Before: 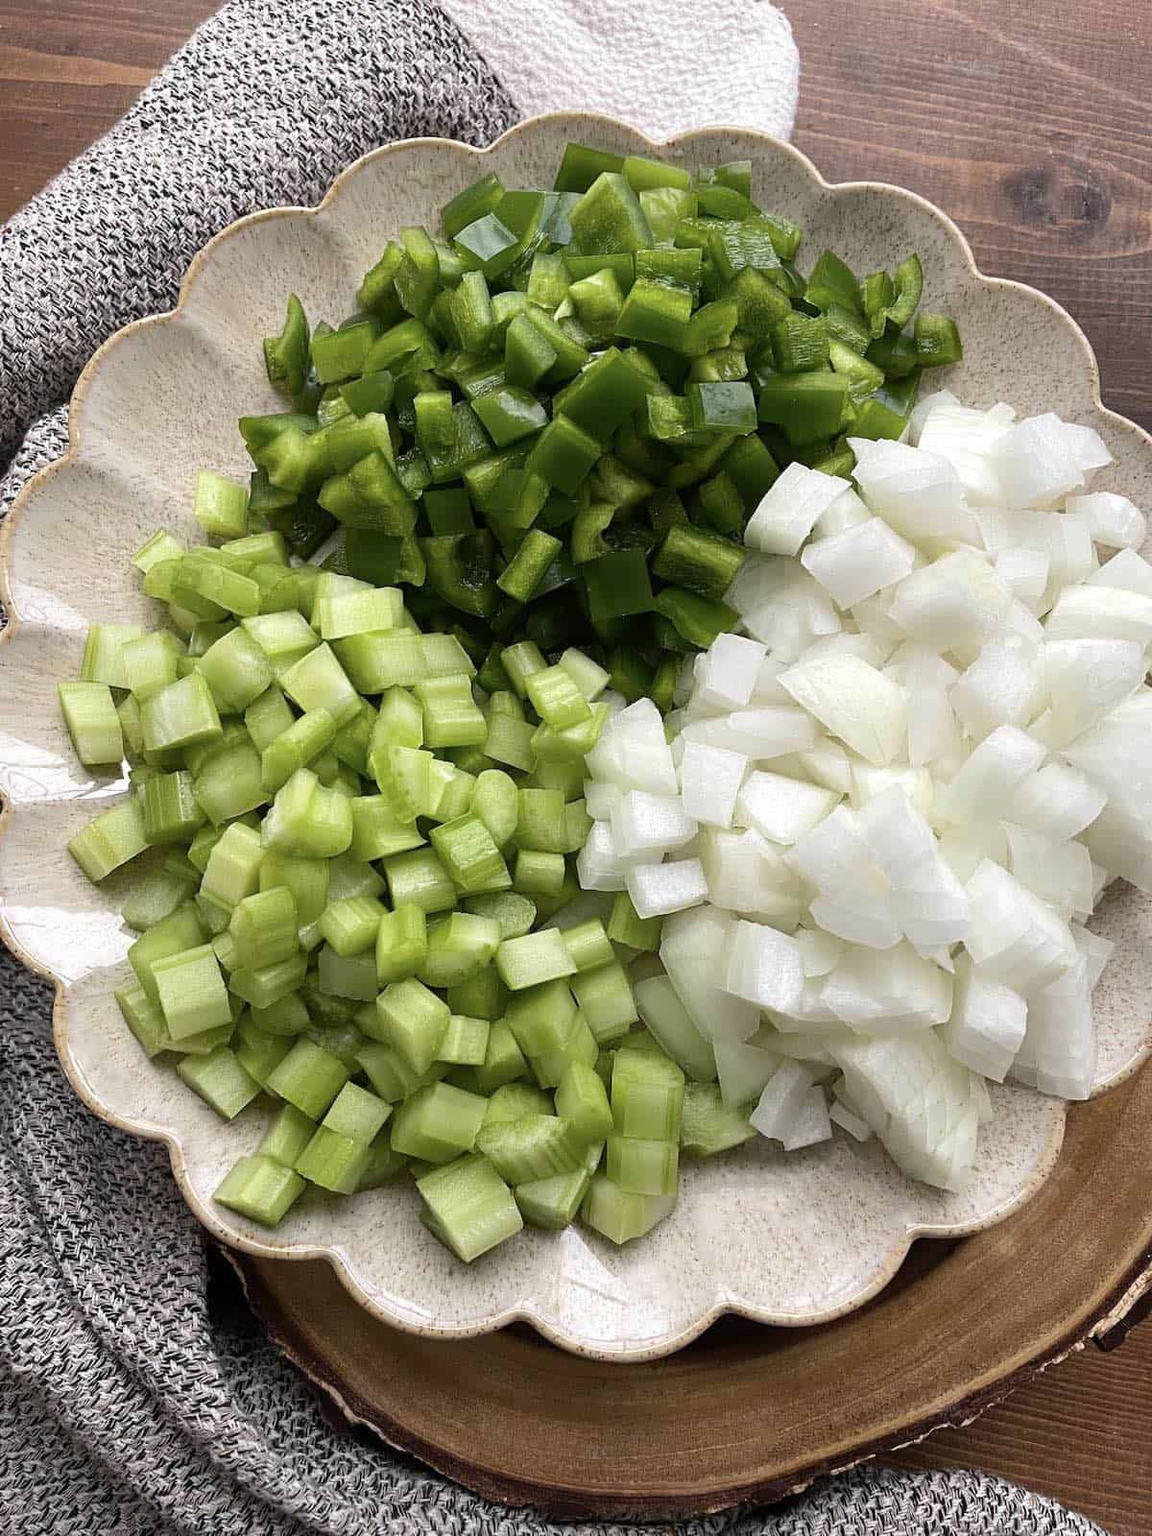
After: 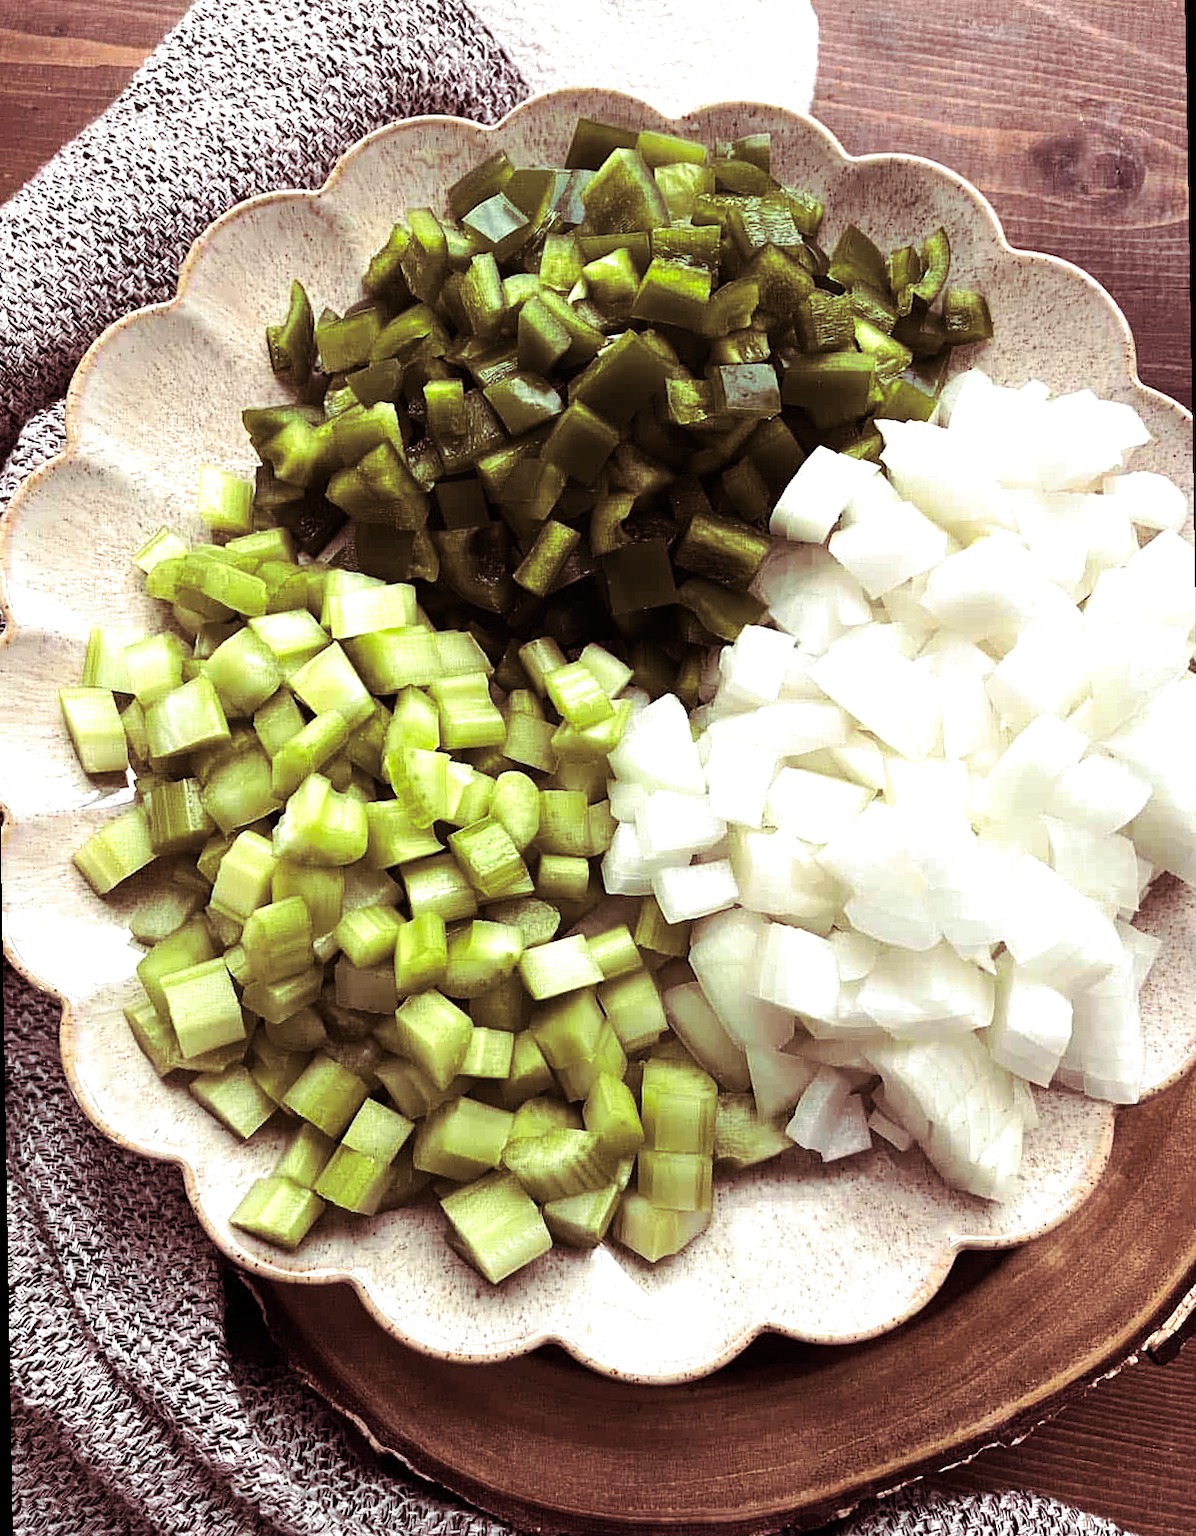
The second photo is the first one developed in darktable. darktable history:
rotate and perspective: rotation -1°, crop left 0.011, crop right 0.989, crop top 0.025, crop bottom 0.975
tone equalizer: -8 EV -0.75 EV, -7 EV -0.7 EV, -6 EV -0.6 EV, -5 EV -0.4 EV, -3 EV 0.4 EV, -2 EV 0.6 EV, -1 EV 0.7 EV, +0 EV 0.75 EV, edges refinement/feathering 500, mask exposure compensation -1.57 EV, preserve details no
split-toning: on, module defaults
